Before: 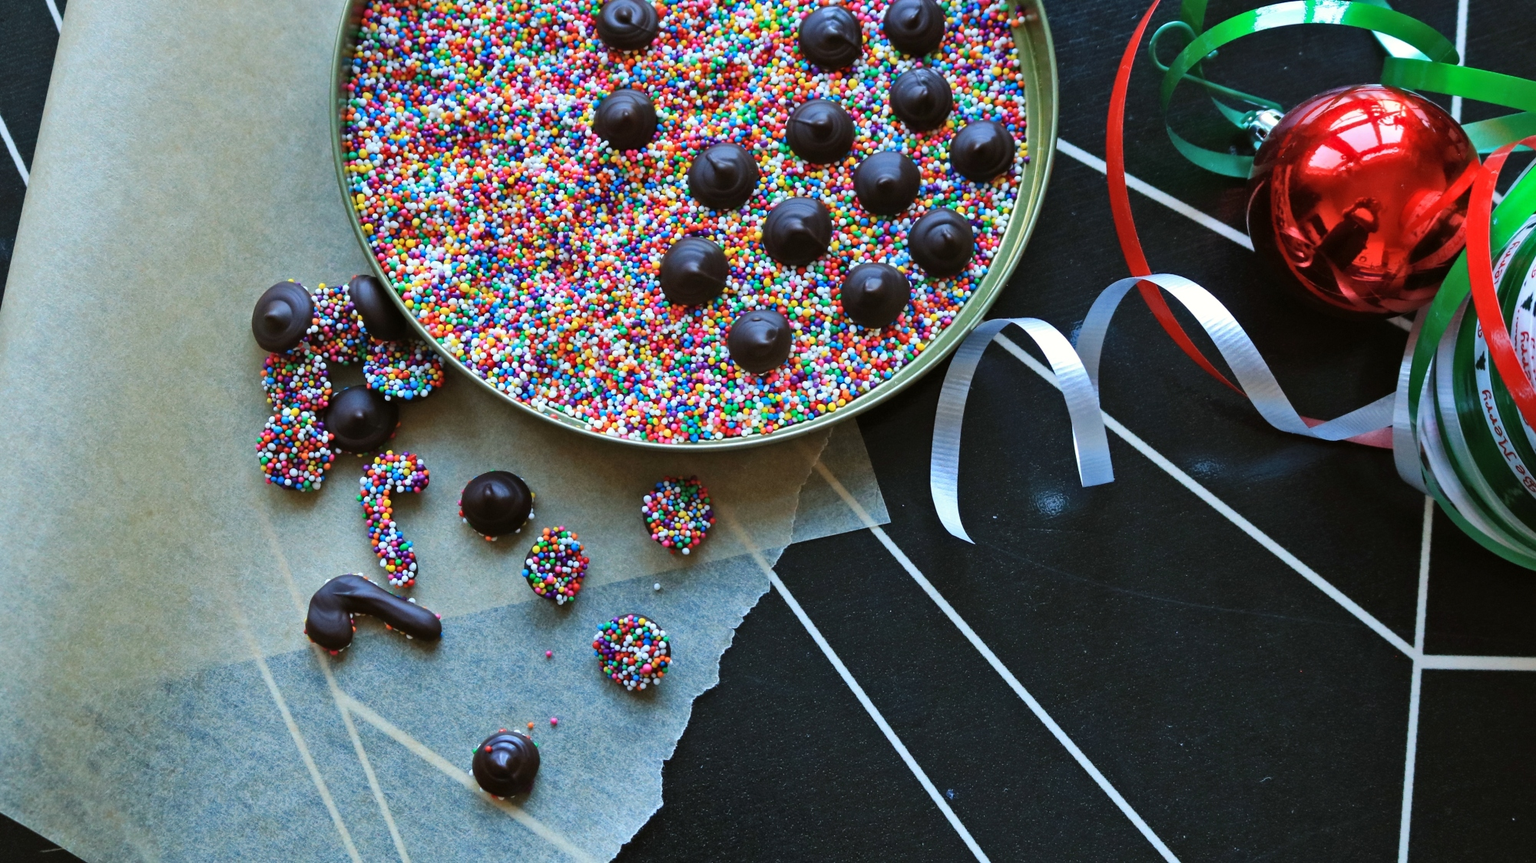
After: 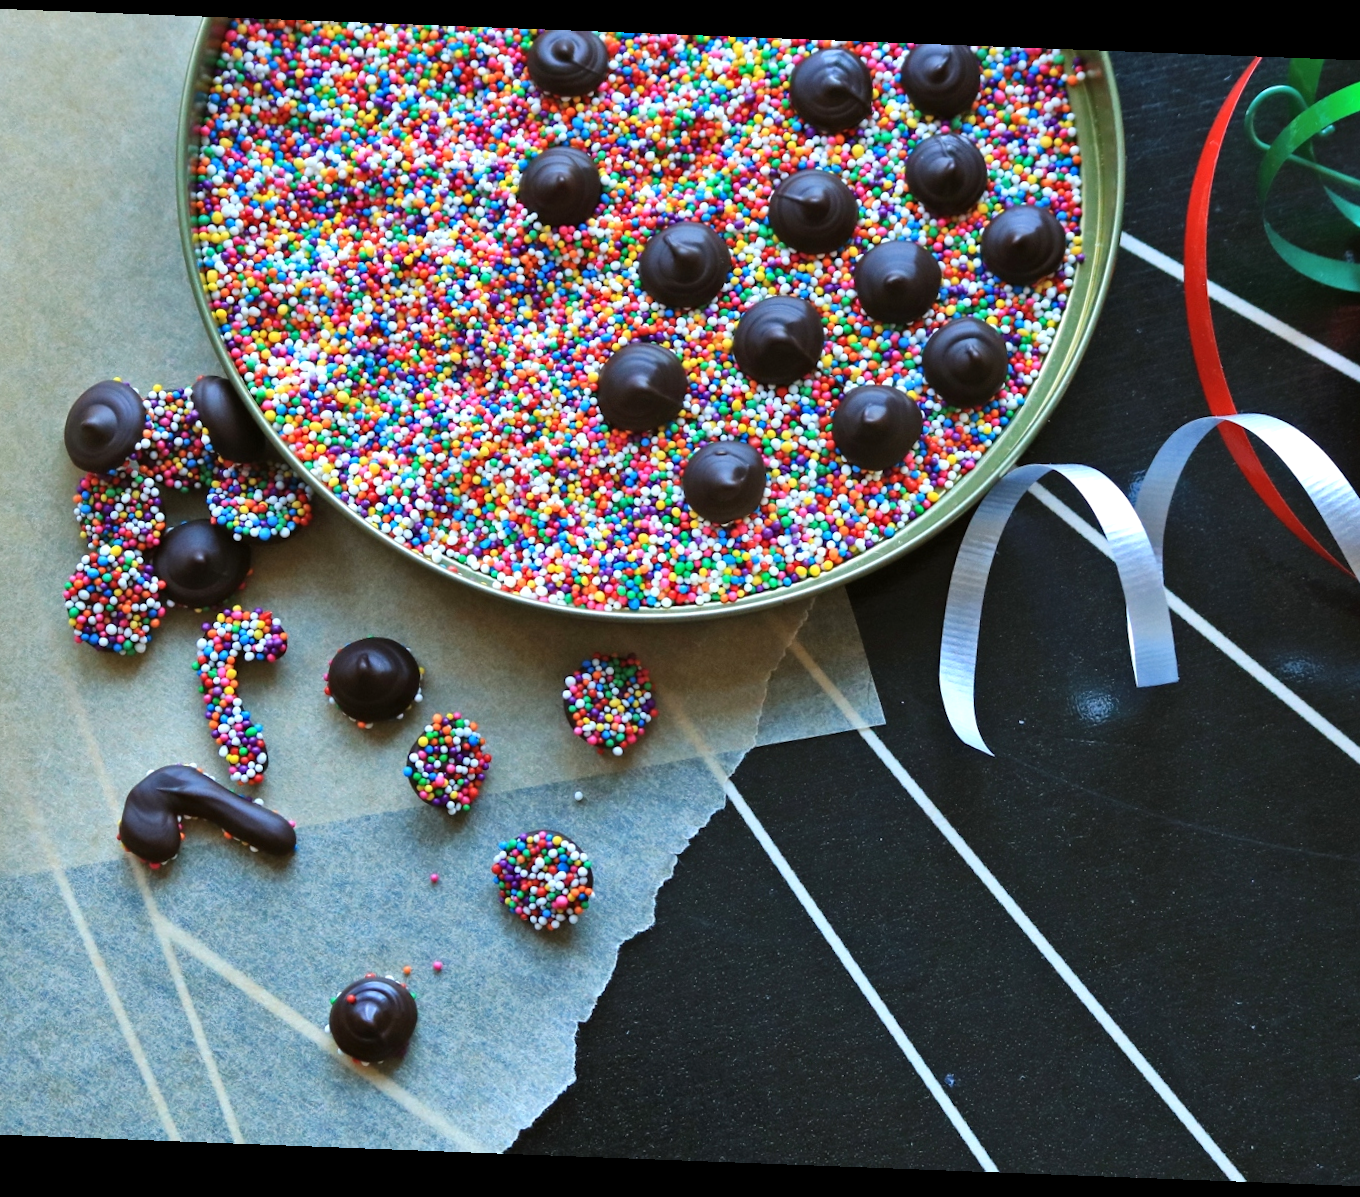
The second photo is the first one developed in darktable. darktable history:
rotate and perspective: rotation 2.17°, automatic cropping off
crop and rotate: left 14.292%, right 19.041%
exposure: exposure 0.258 EV, compensate highlight preservation false
